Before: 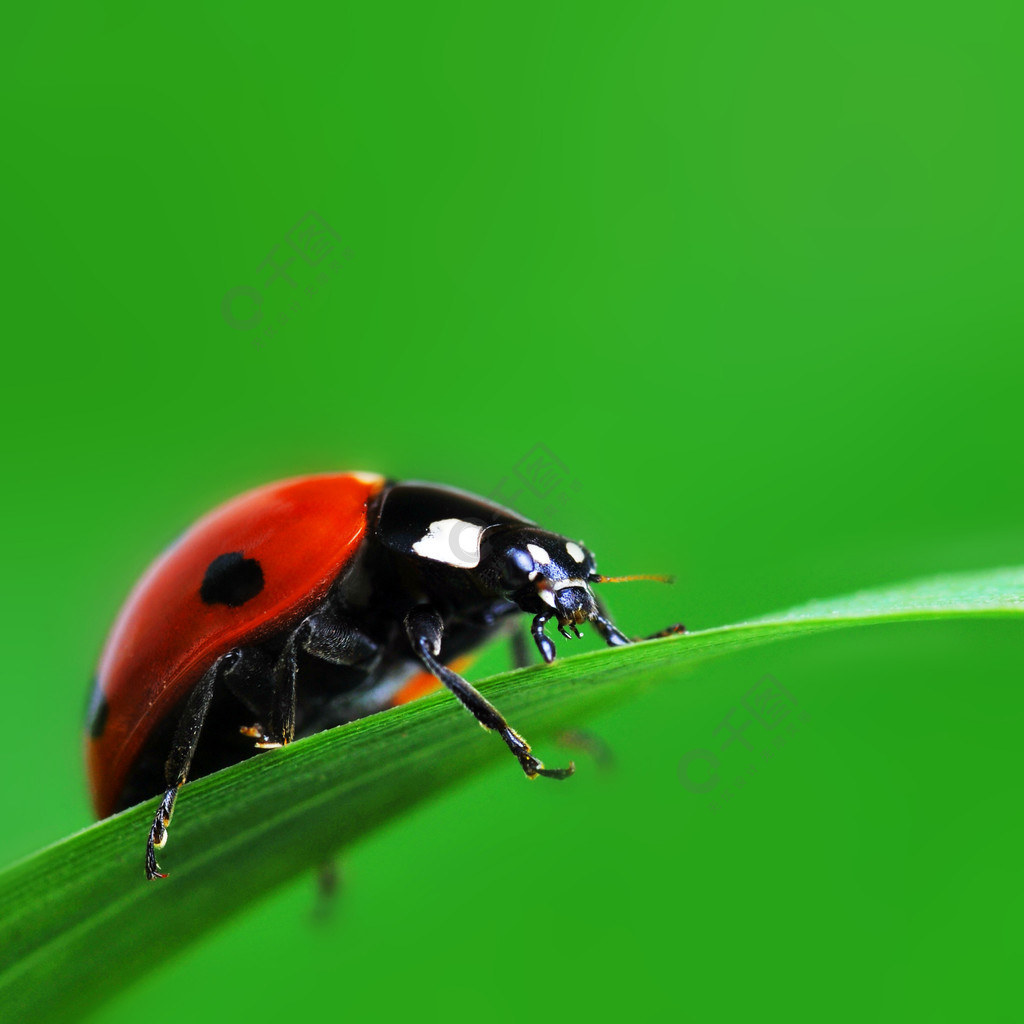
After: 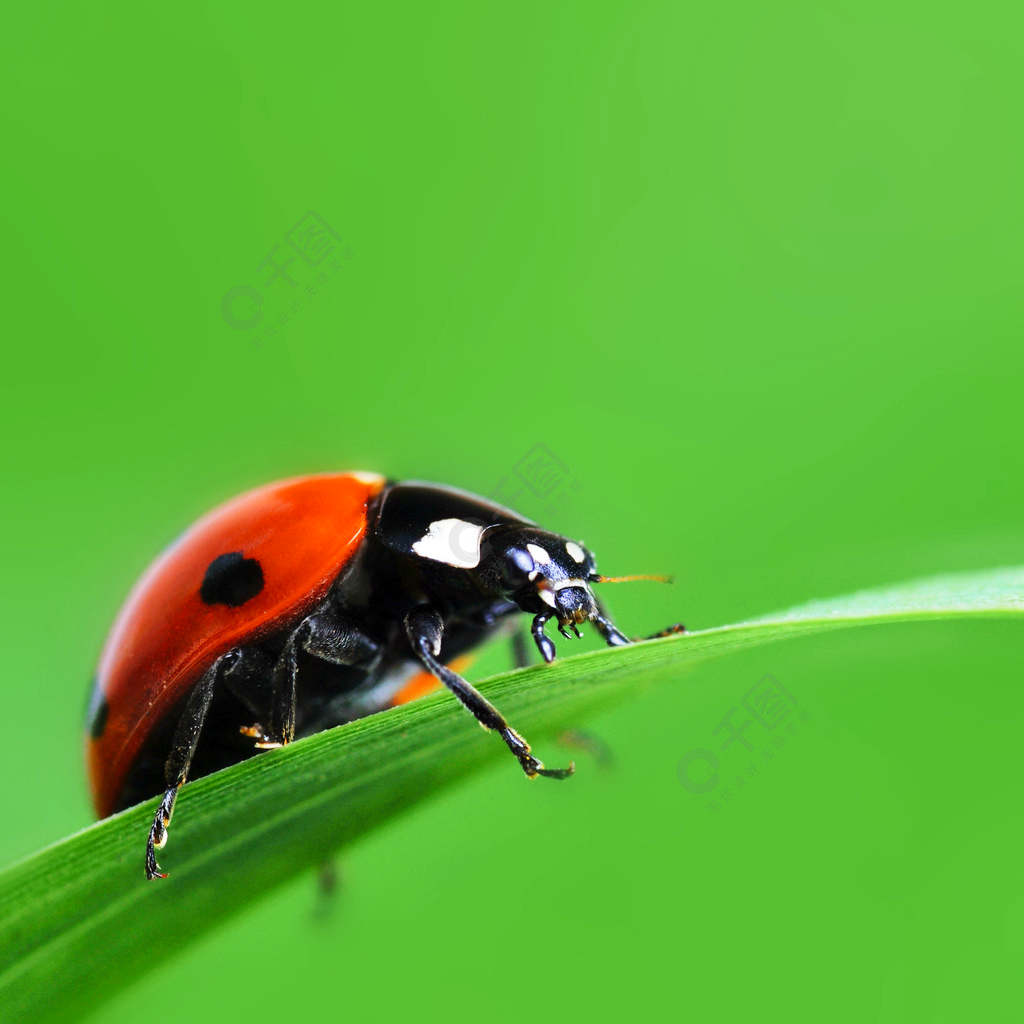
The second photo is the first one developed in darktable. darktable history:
tone curve: curves: ch0 [(0, 0) (0.003, 0.004) (0.011, 0.015) (0.025, 0.033) (0.044, 0.058) (0.069, 0.091) (0.1, 0.131) (0.136, 0.179) (0.177, 0.233) (0.224, 0.296) (0.277, 0.364) (0.335, 0.434) (0.399, 0.511) (0.468, 0.584) (0.543, 0.656) (0.623, 0.729) (0.709, 0.799) (0.801, 0.874) (0.898, 0.936) (1, 1)], preserve colors none
